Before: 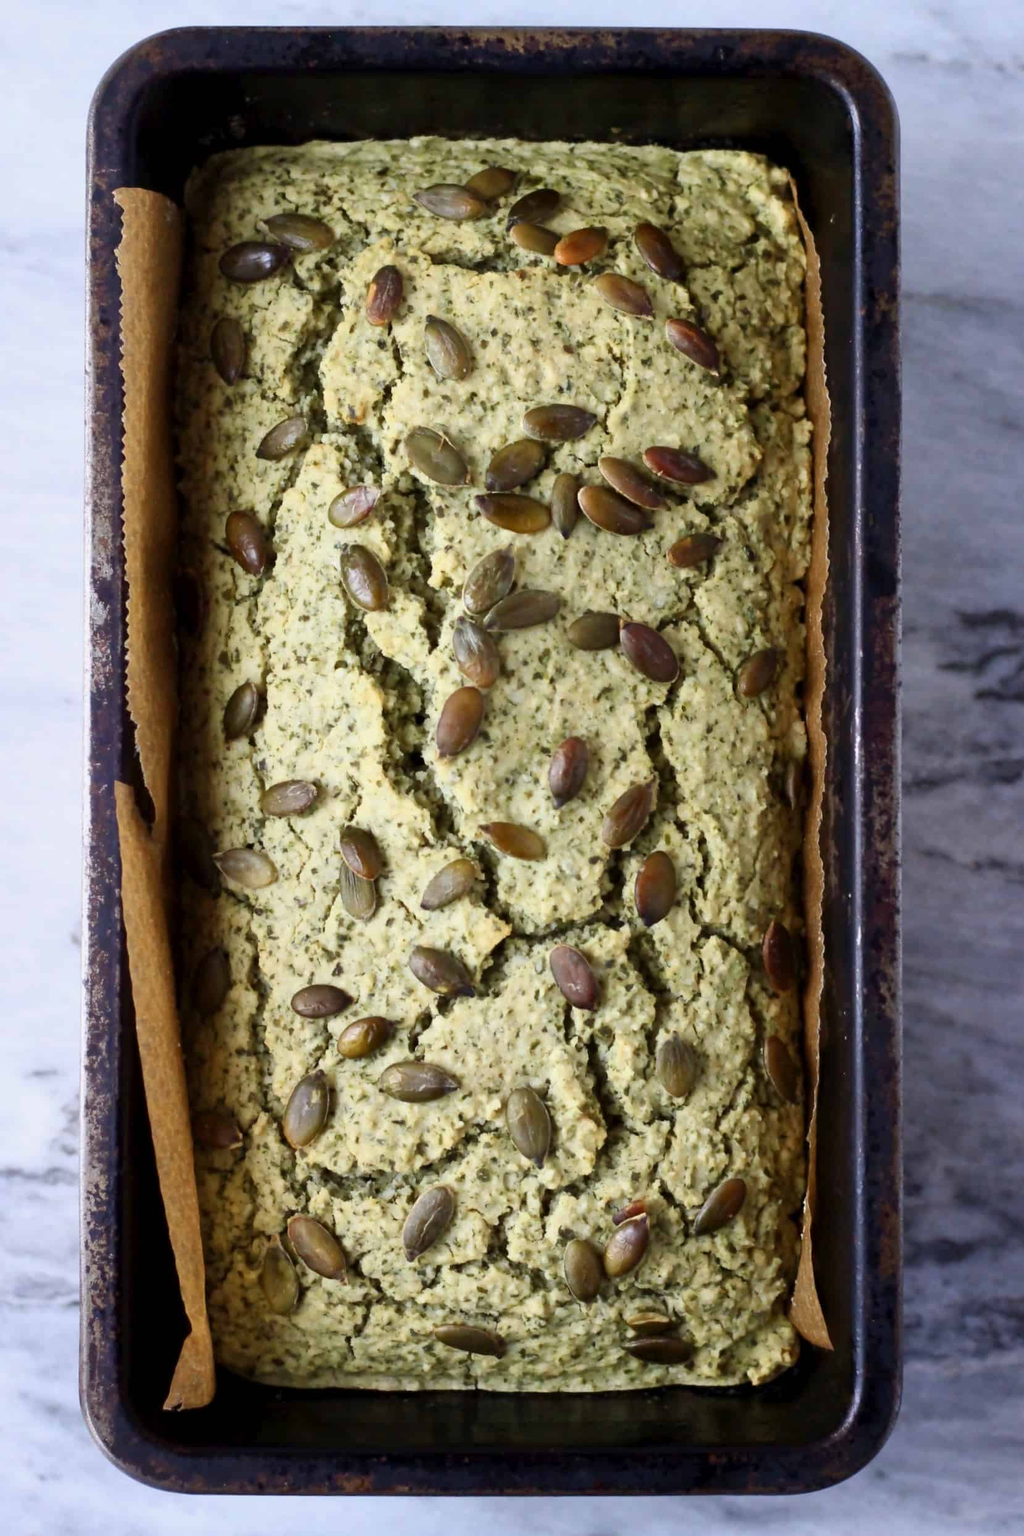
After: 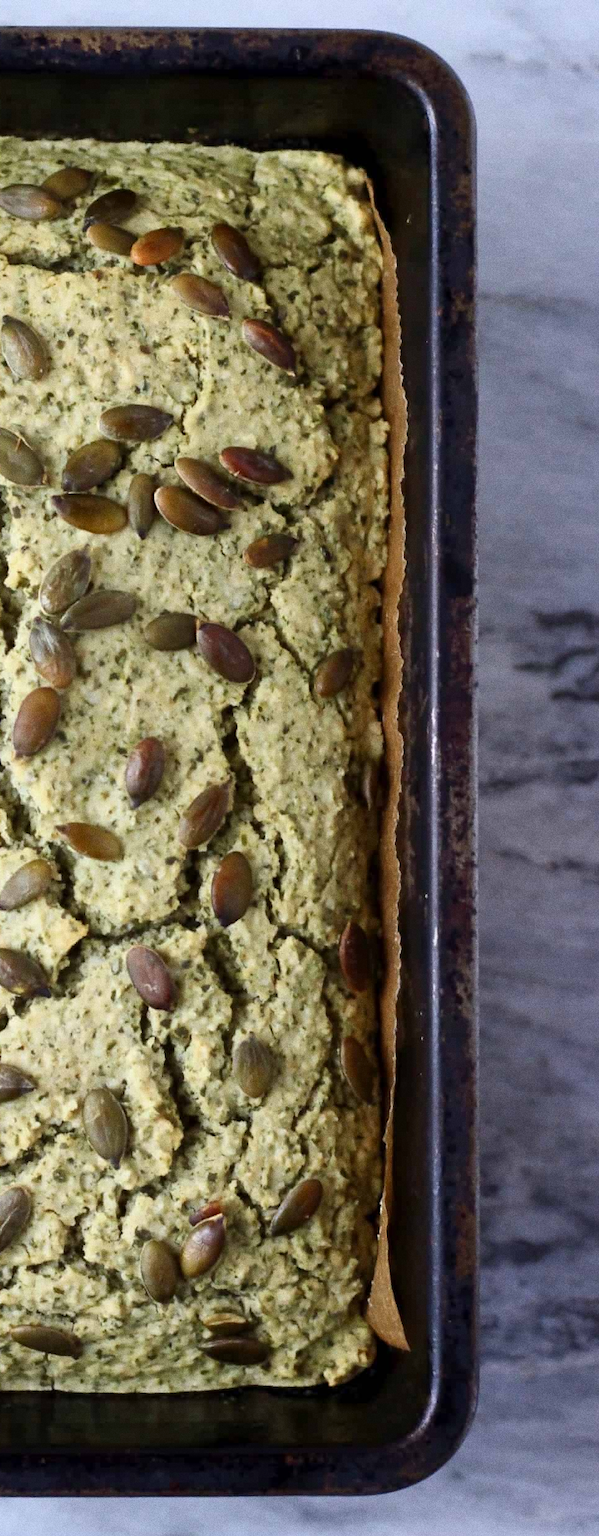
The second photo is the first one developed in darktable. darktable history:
crop: left 41.402%
grain: coarseness 9.61 ISO, strength 35.62%
